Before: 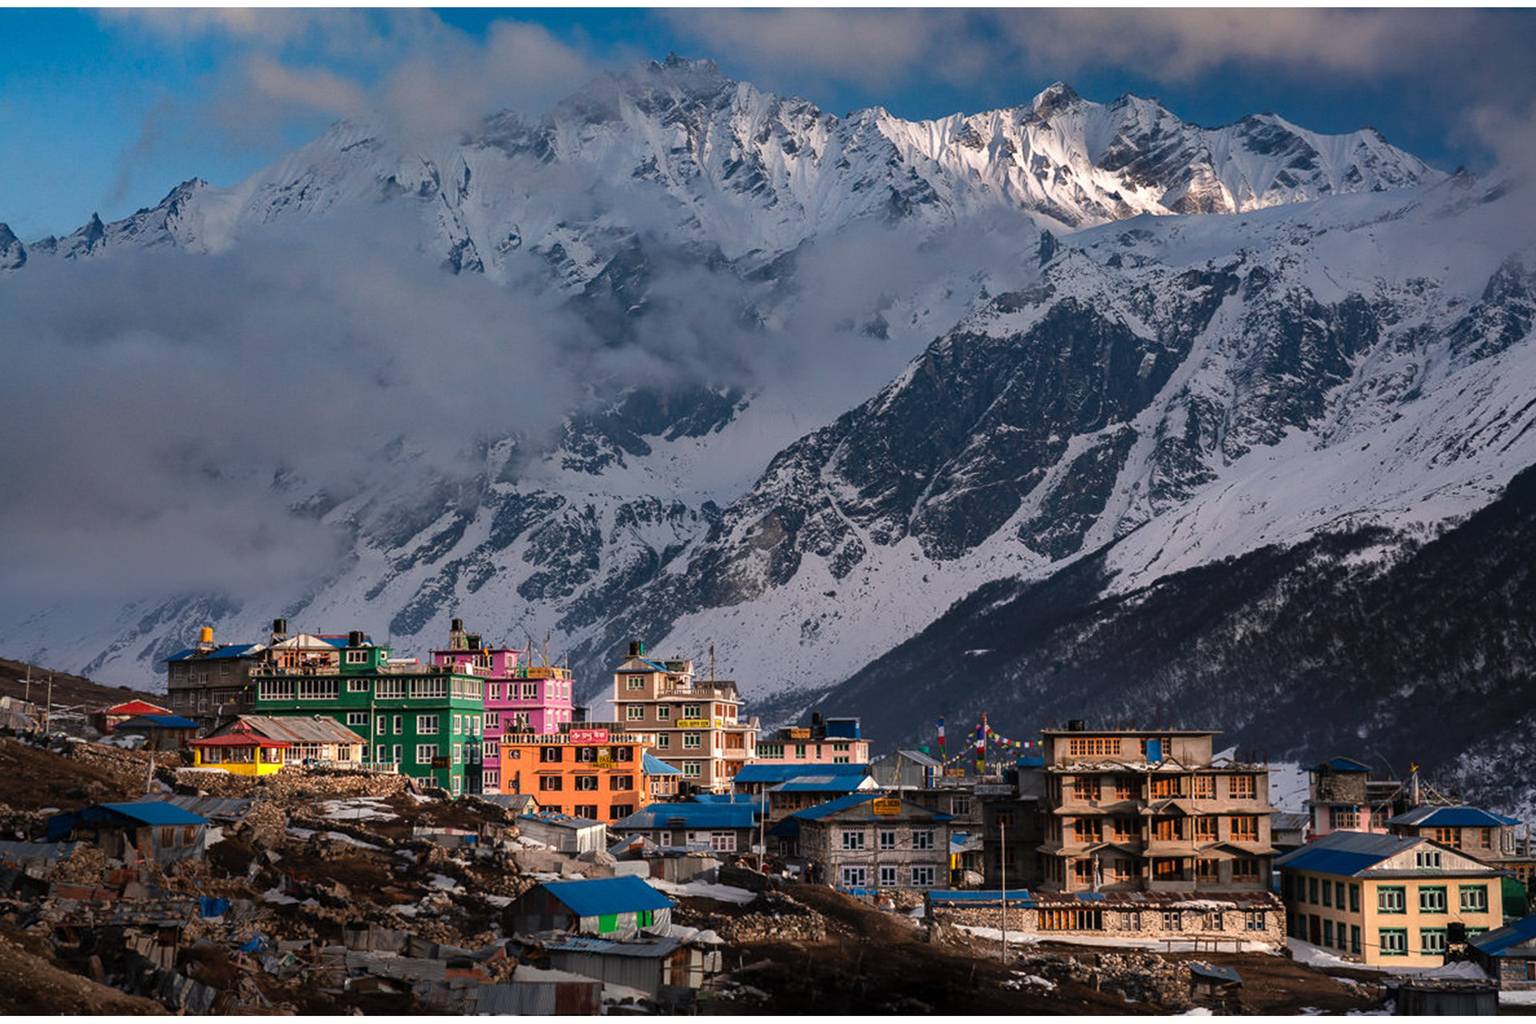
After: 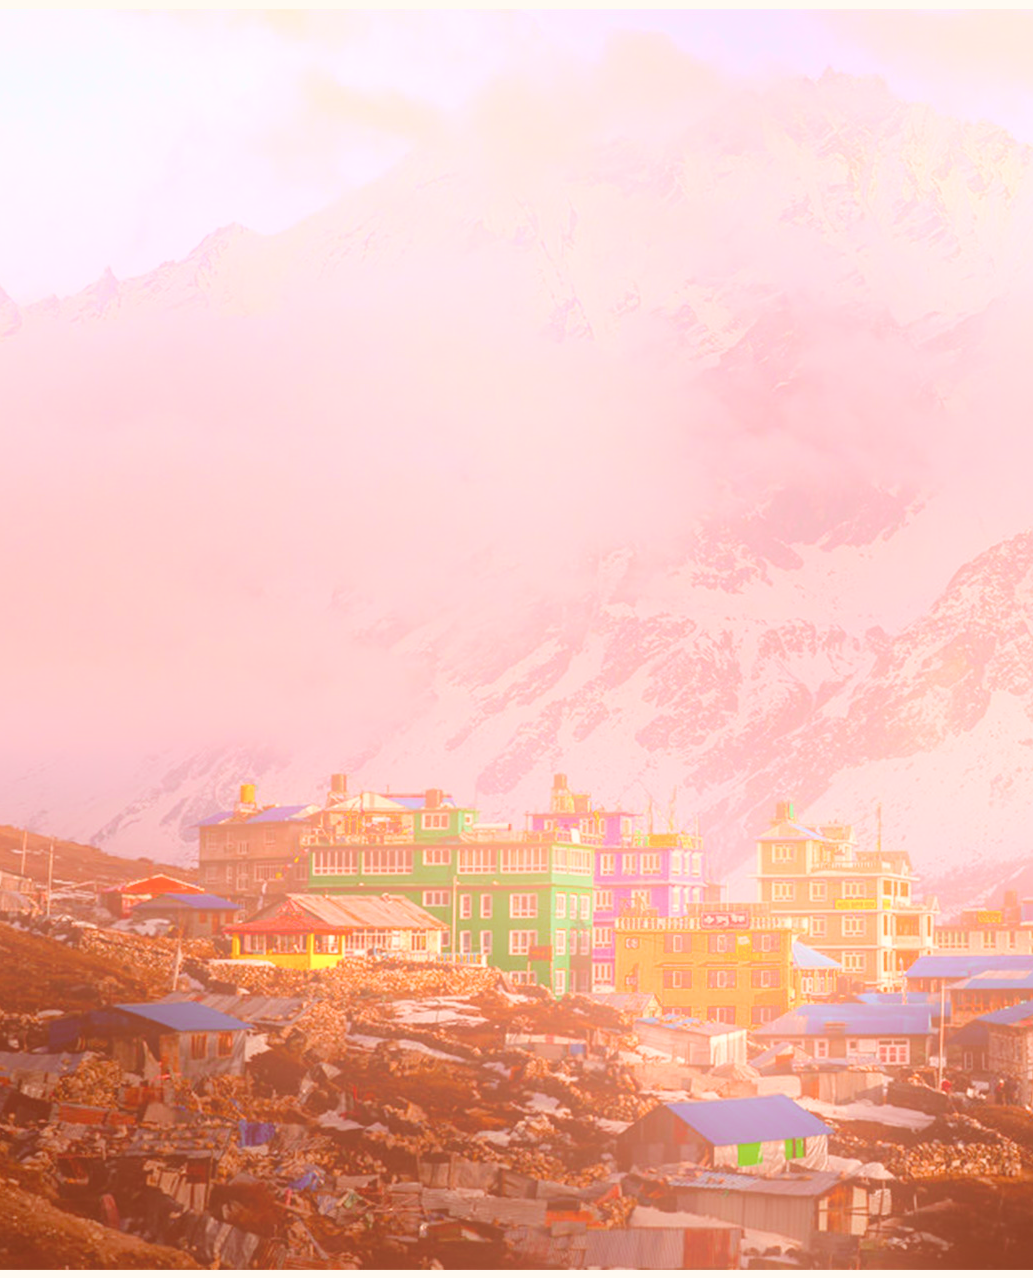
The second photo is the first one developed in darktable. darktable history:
bloom: size 25%, threshold 5%, strength 90%
color balance rgb: perceptual saturation grading › global saturation 20%, perceptual saturation grading › highlights -25%, perceptual saturation grading › shadows 50%
crop: left 0.587%, right 45.588%, bottom 0.086%
color correction: highlights a* 9.03, highlights b* 8.71, shadows a* 40, shadows b* 40, saturation 0.8
